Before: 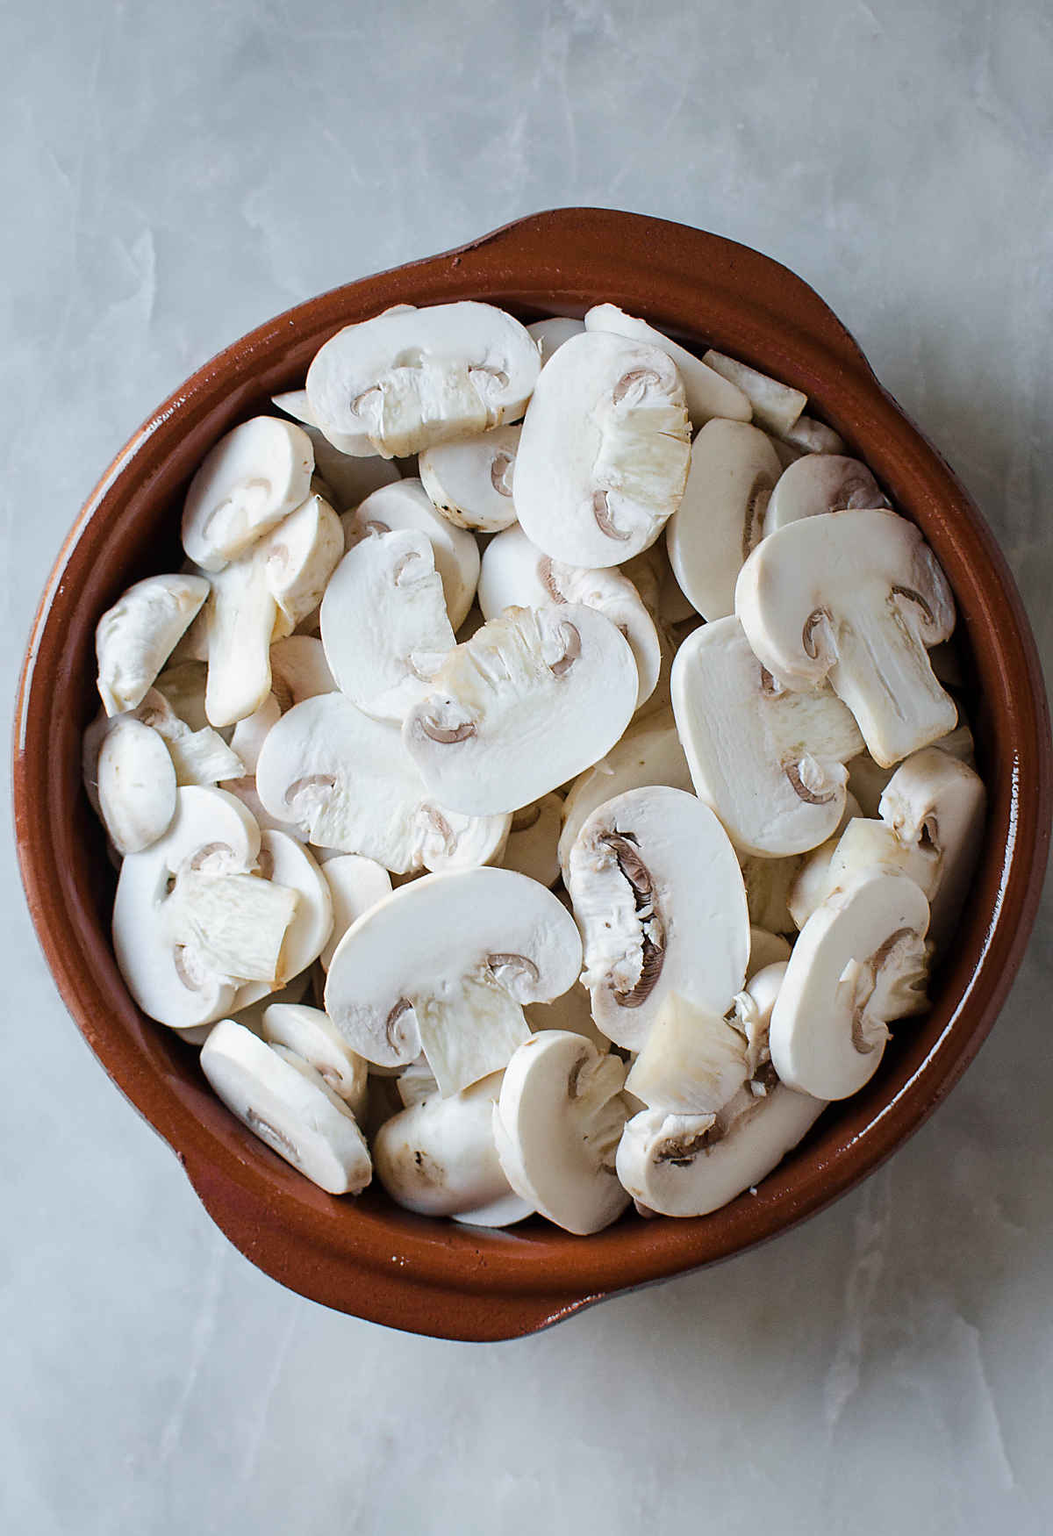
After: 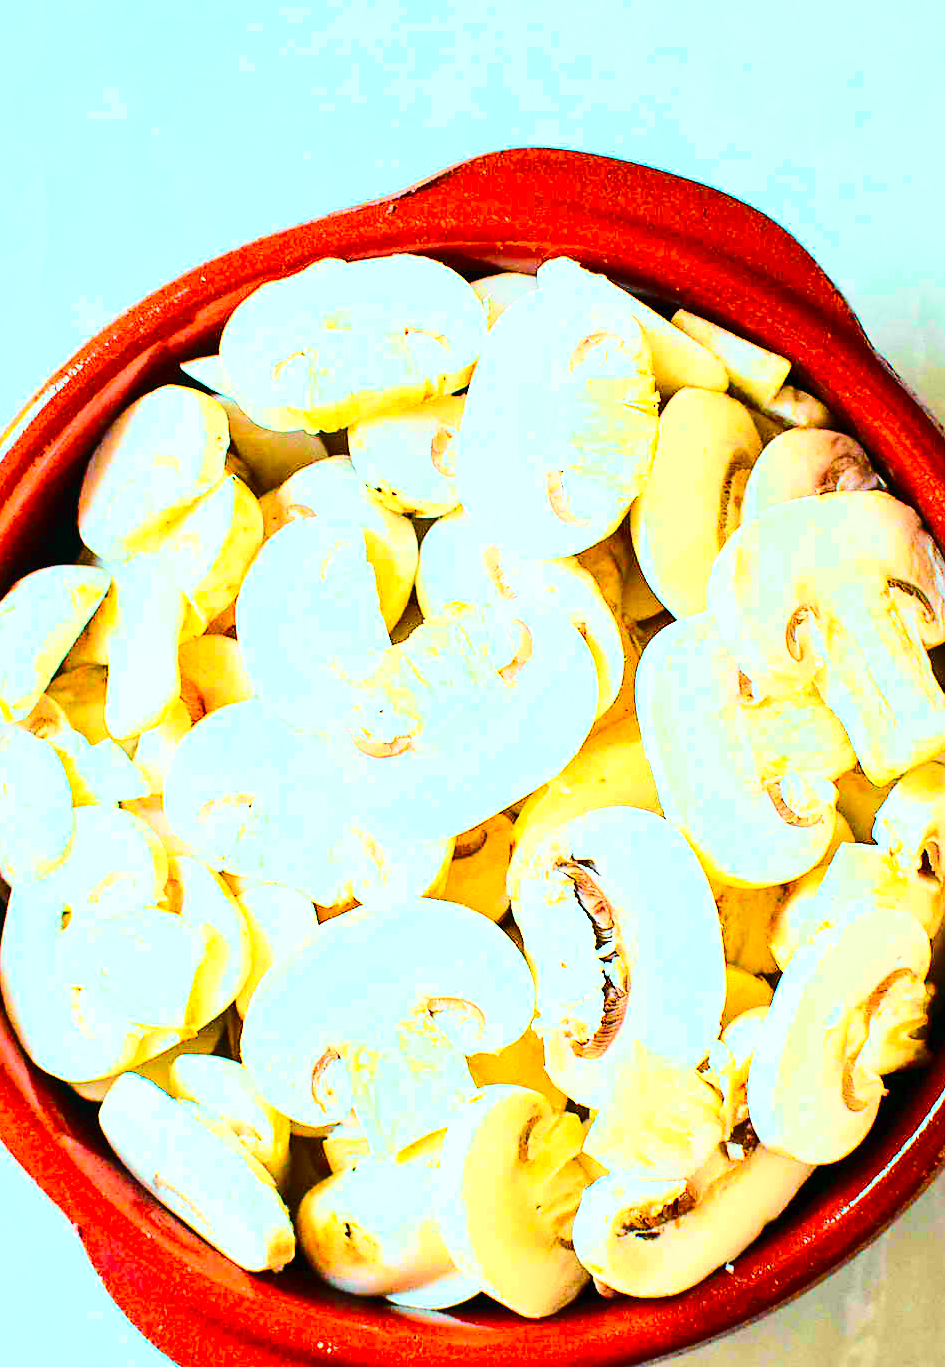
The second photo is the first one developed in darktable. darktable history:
color zones: curves: ch0 [(0.224, 0.526) (0.75, 0.5)]; ch1 [(0.055, 0.526) (0.224, 0.761) (0.377, 0.526) (0.75, 0.5)]
local contrast: mode bilateral grid, contrast 20, coarseness 50, detail 120%, midtone range 0.2
base curve: curves: ch0 [(0, 0) (0.028, 0.03) (0.121, 0.232) (0.46, 0.748) (0.859, 0.968) (1, 1)]
exposure: exposure 1 EV, compensate highlight preservation false
crop and rotate: left 10.77%, top 5.1%, right 10.41%, bottom 16.76%
color correction: highlights a* -7.33, highlights b* 1.26, shadows a* -3.55, saturation 1.4
tone curve: curves: ch0 [(0, 0.003) (0.044, 0.032) (0.12, 0.089) (0.197, 0.168) (0.281, 0.273) (0.468, 0.548) (0.588, 0.71) (0.701, 0.815) (0.86, 0.922) (1, 0.982)]; ch1 [(0, 0) (0.247, 0.215) (0.433, 0.382) (0.466, 0.426) (0.493, 0.481) (0.501, 0.5) (0.517, 0.524) (0.557, 0.582) (0.598, 0.651) (0.671, 0.735) (0.796, 0.85) (1, 1)]; ch2 [(0, 0) (0.249, 0.216) (0.357, 0.317) (0.448, 0.432) (0.478, 0.492) (0.498, 0.499) (0.517, 0.53) (0.537, 0.57) (0.569, 0.623) (0.61, 0.663) (0.706, 0.75) (0.808, 0.809) (0.991, 0.968)], color space Lab, independent channels, preserve colors none
